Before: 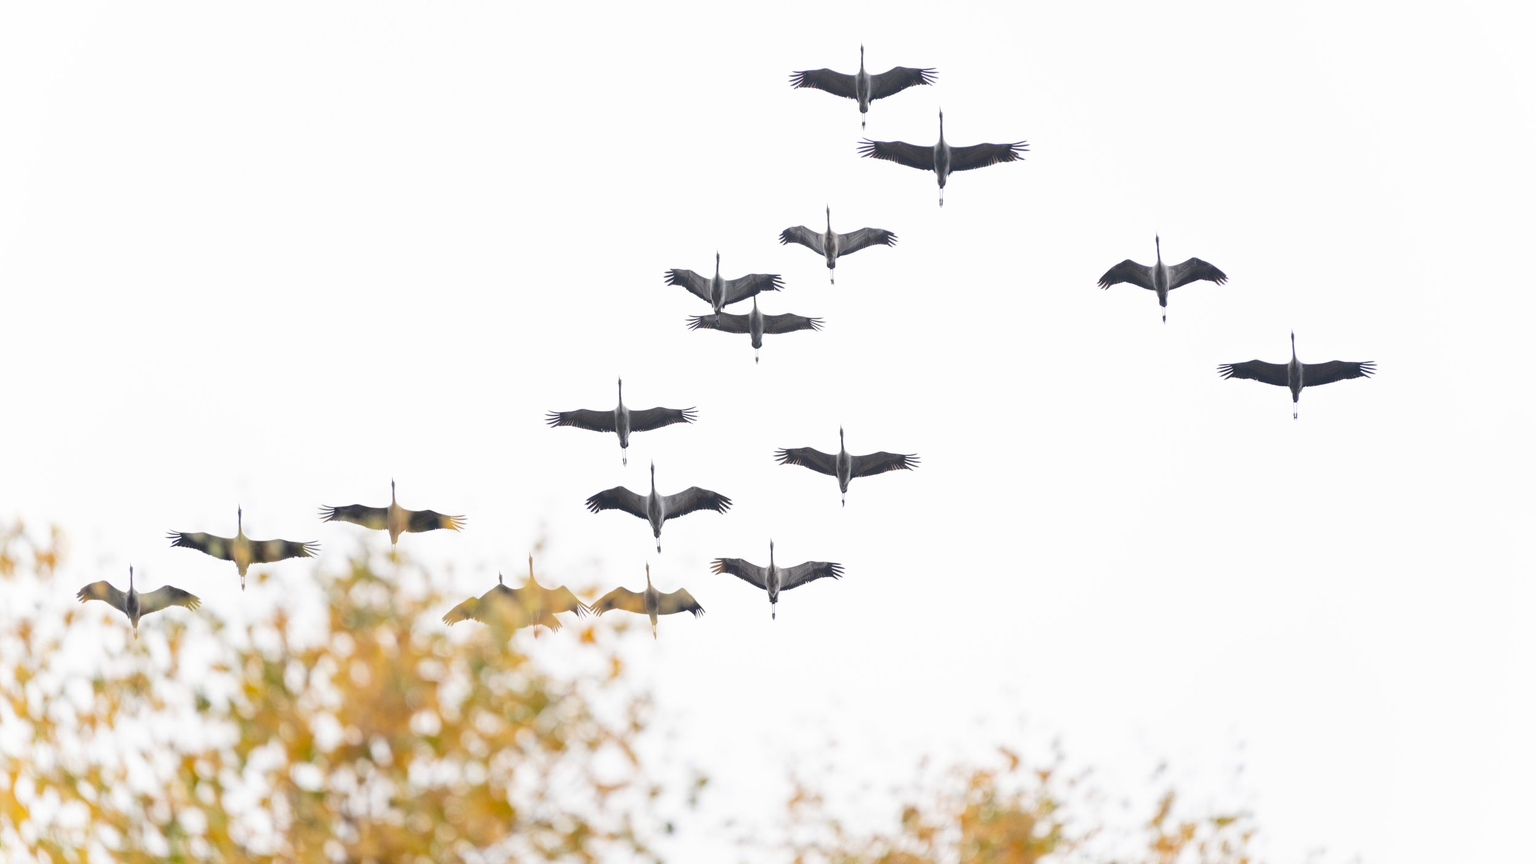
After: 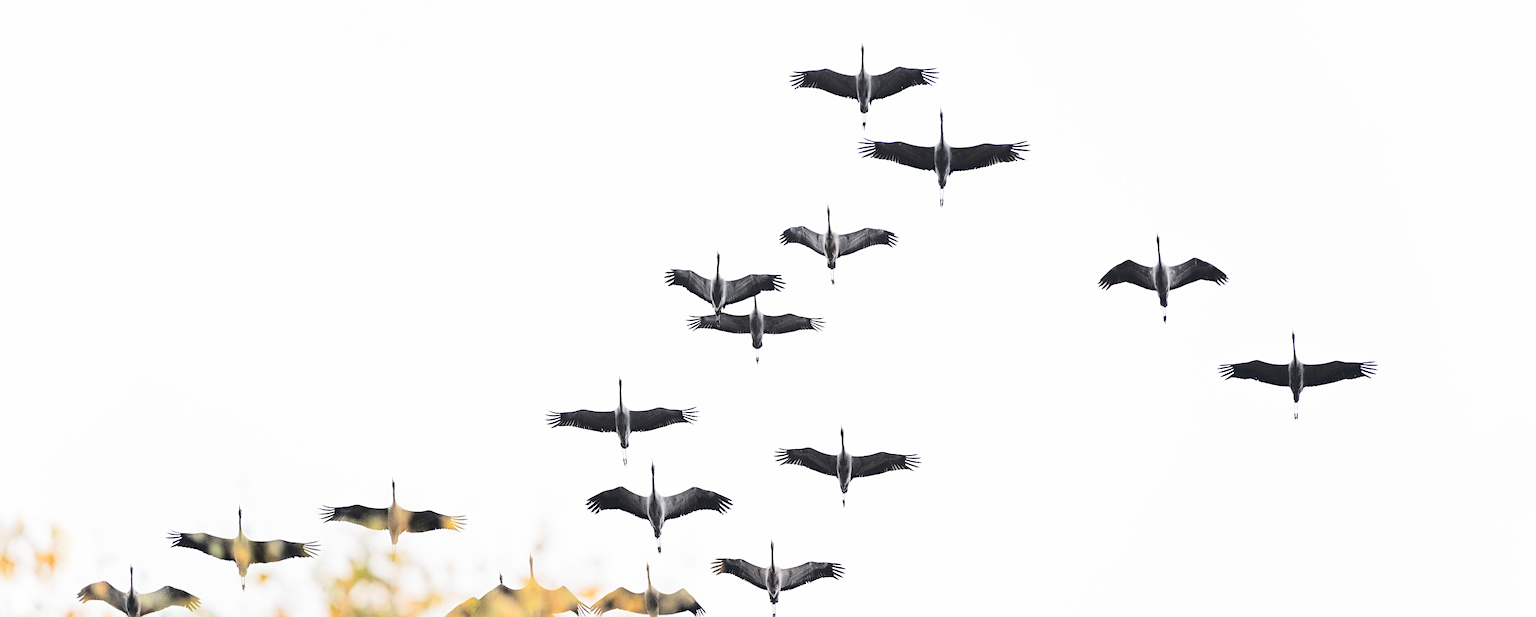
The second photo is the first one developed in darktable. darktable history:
sharpen: on, module defaults
tone equalizer: on, module defaults
crop: bottom 28.576%
tone curve: curves: ch0 [(0, 0) (0.288, 0.201) (0.683, 0.793) (1, 1)], color space Lab, linked channels, preserve colors none
